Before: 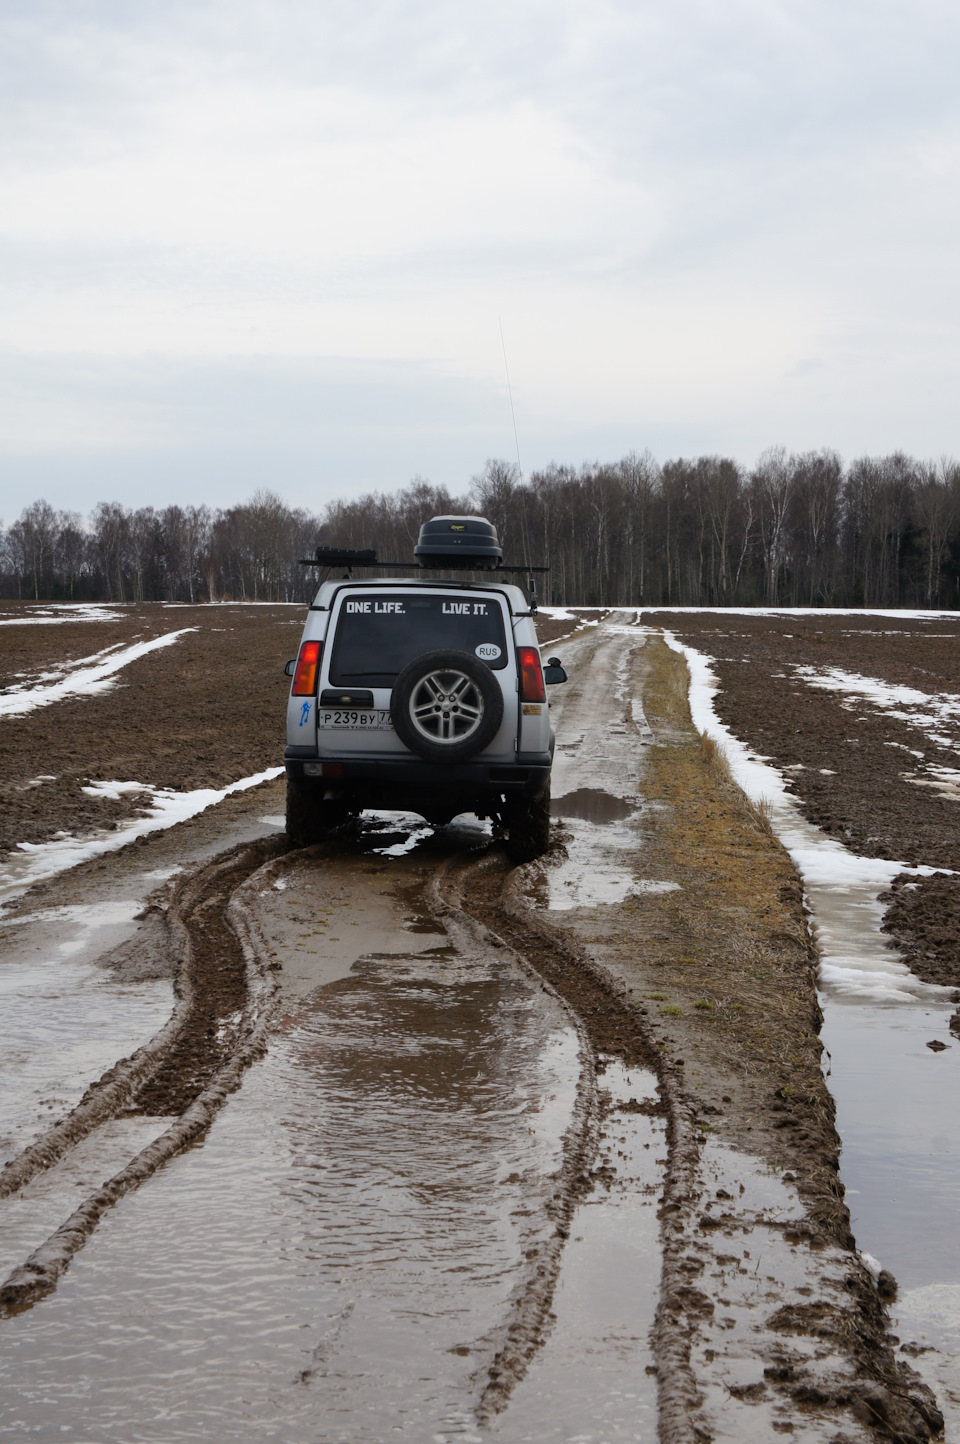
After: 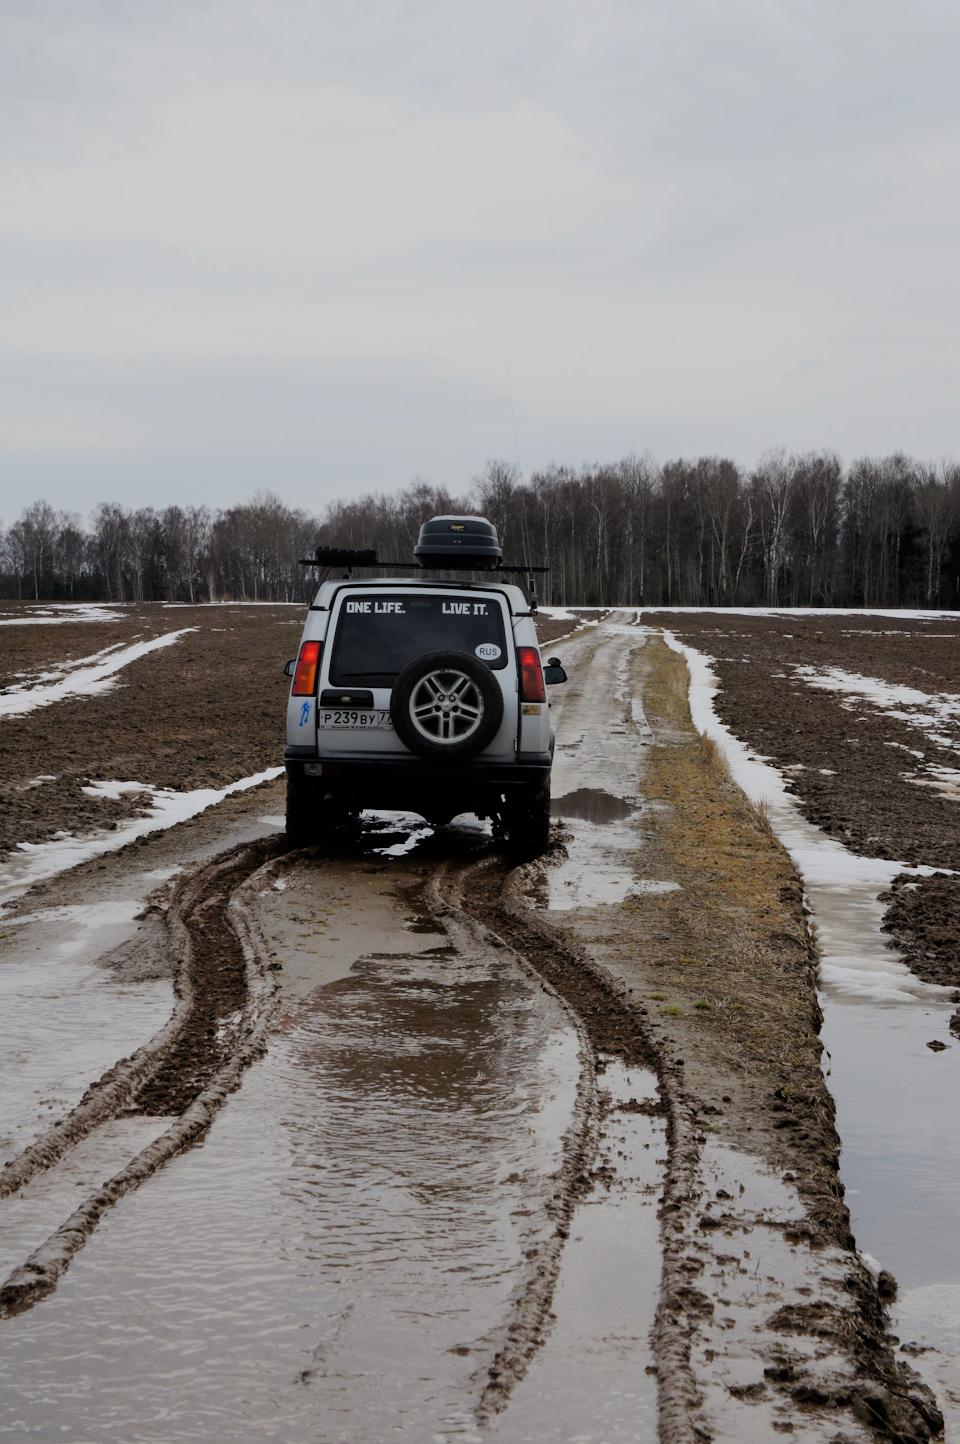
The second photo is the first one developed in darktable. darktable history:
filmic rgb: black relative exposure -7.4 EV, white relative exposure 4.84 EV, threshold 5.98 EV, hardness 3.39, enable highlight reconstruction true
